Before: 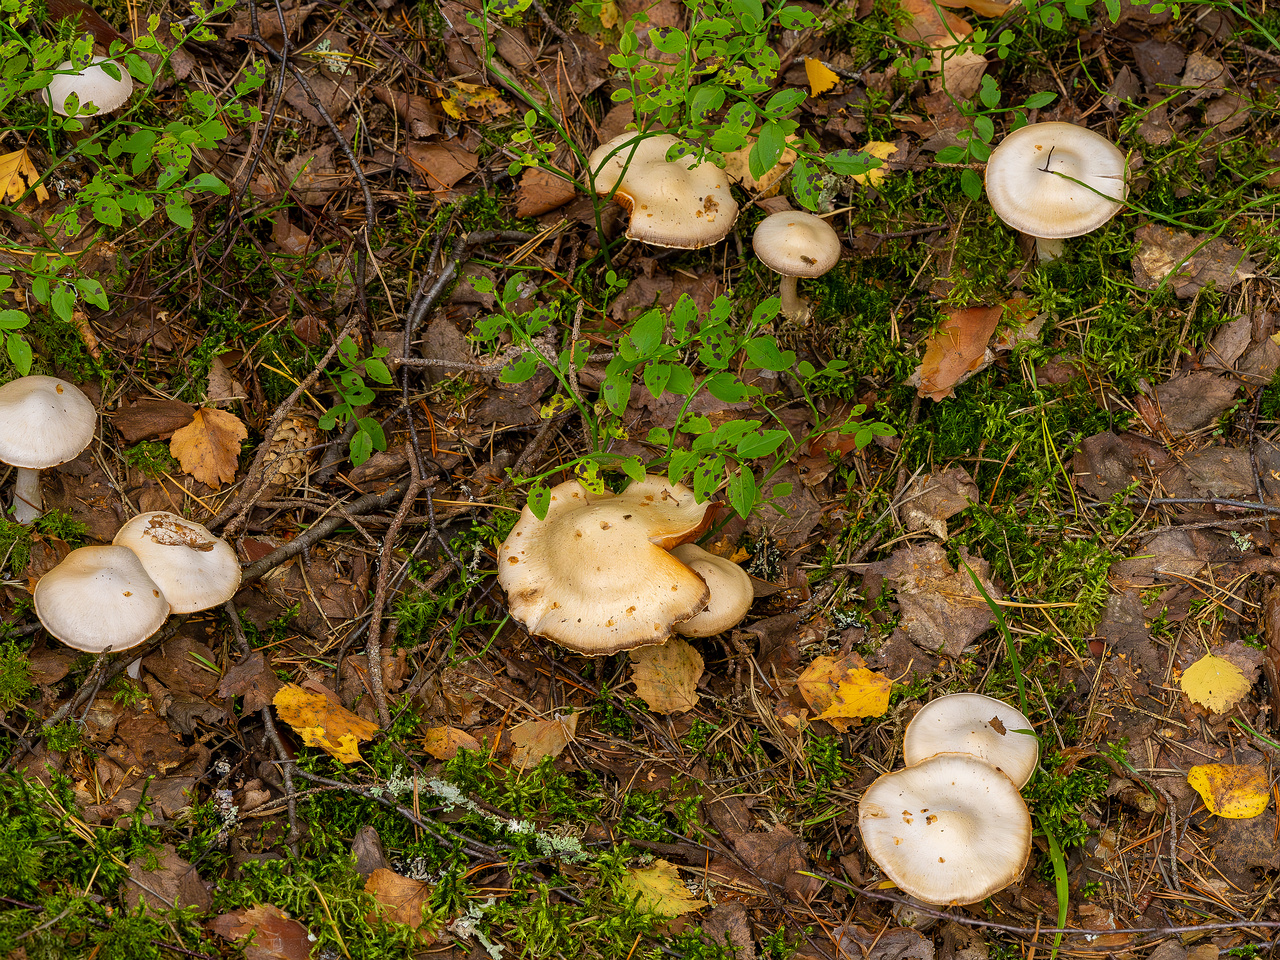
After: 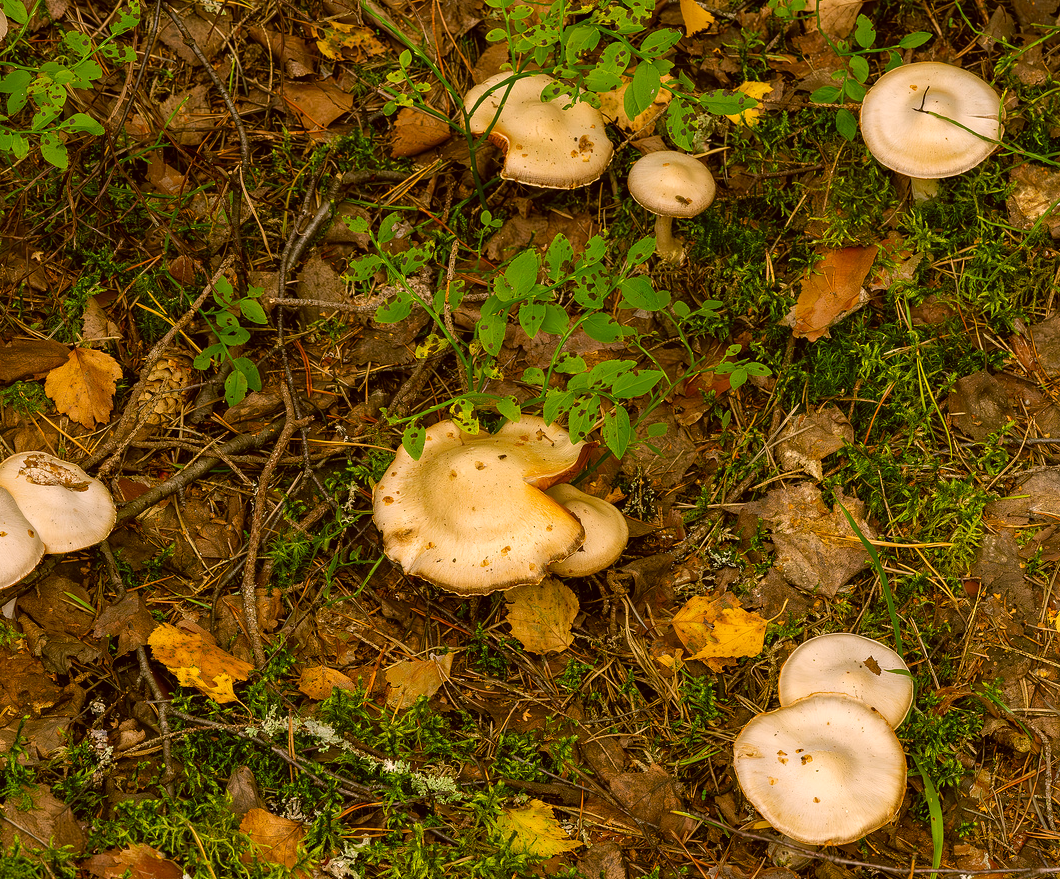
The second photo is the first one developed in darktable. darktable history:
crop: left 9.807%, top 6.259%, right 7.334%, bottom 2.177%
color correction: highlights a* 8.98, highlights b* 15.09, shadows a* -0.49, shadows b* 26.52
